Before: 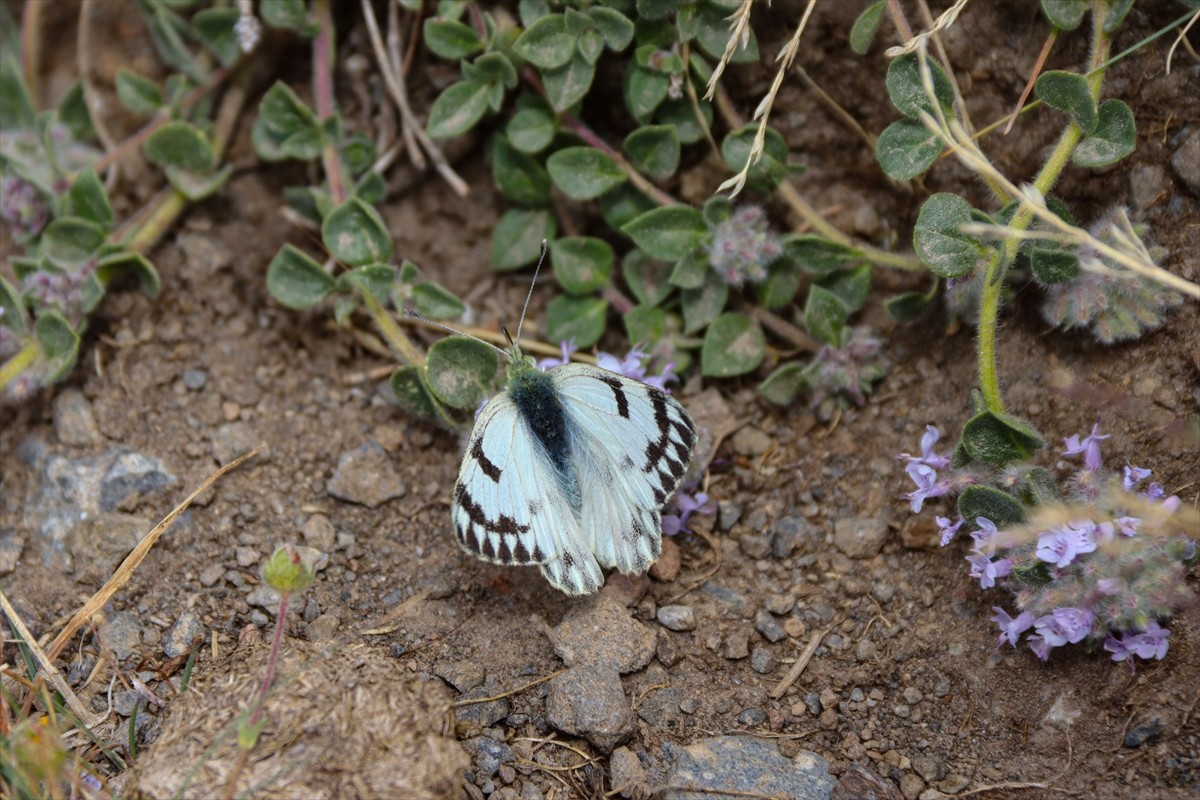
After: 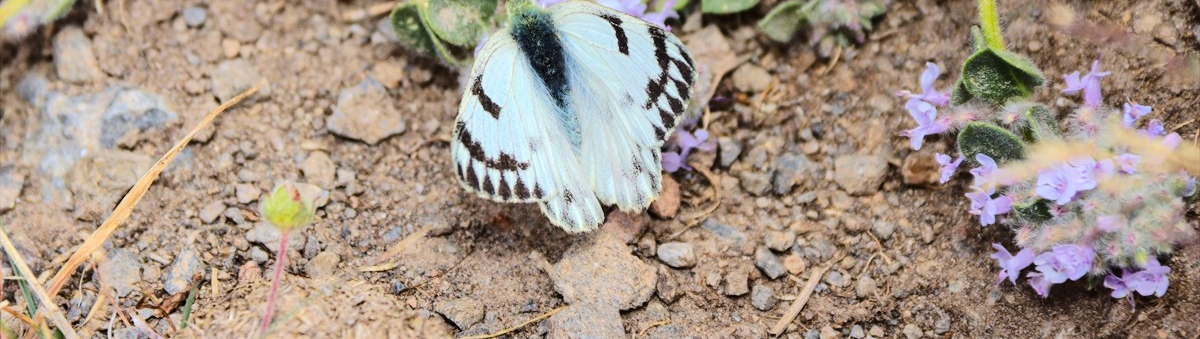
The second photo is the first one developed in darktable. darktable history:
tone equalizer: -7 EV 0.15 EV, -6 EV 0.611 EV, -5 EV 1.12 EV, -4 EV 1.34 EV, -3 EV 1.15 EV, -2 EV 0.6 EV, -1 EV 0.162 EV, edges refinement/feathering 500, mask exposure compensation -1.57 EV, preserve details no
crop: top 45.469%, bottom 12.147%
